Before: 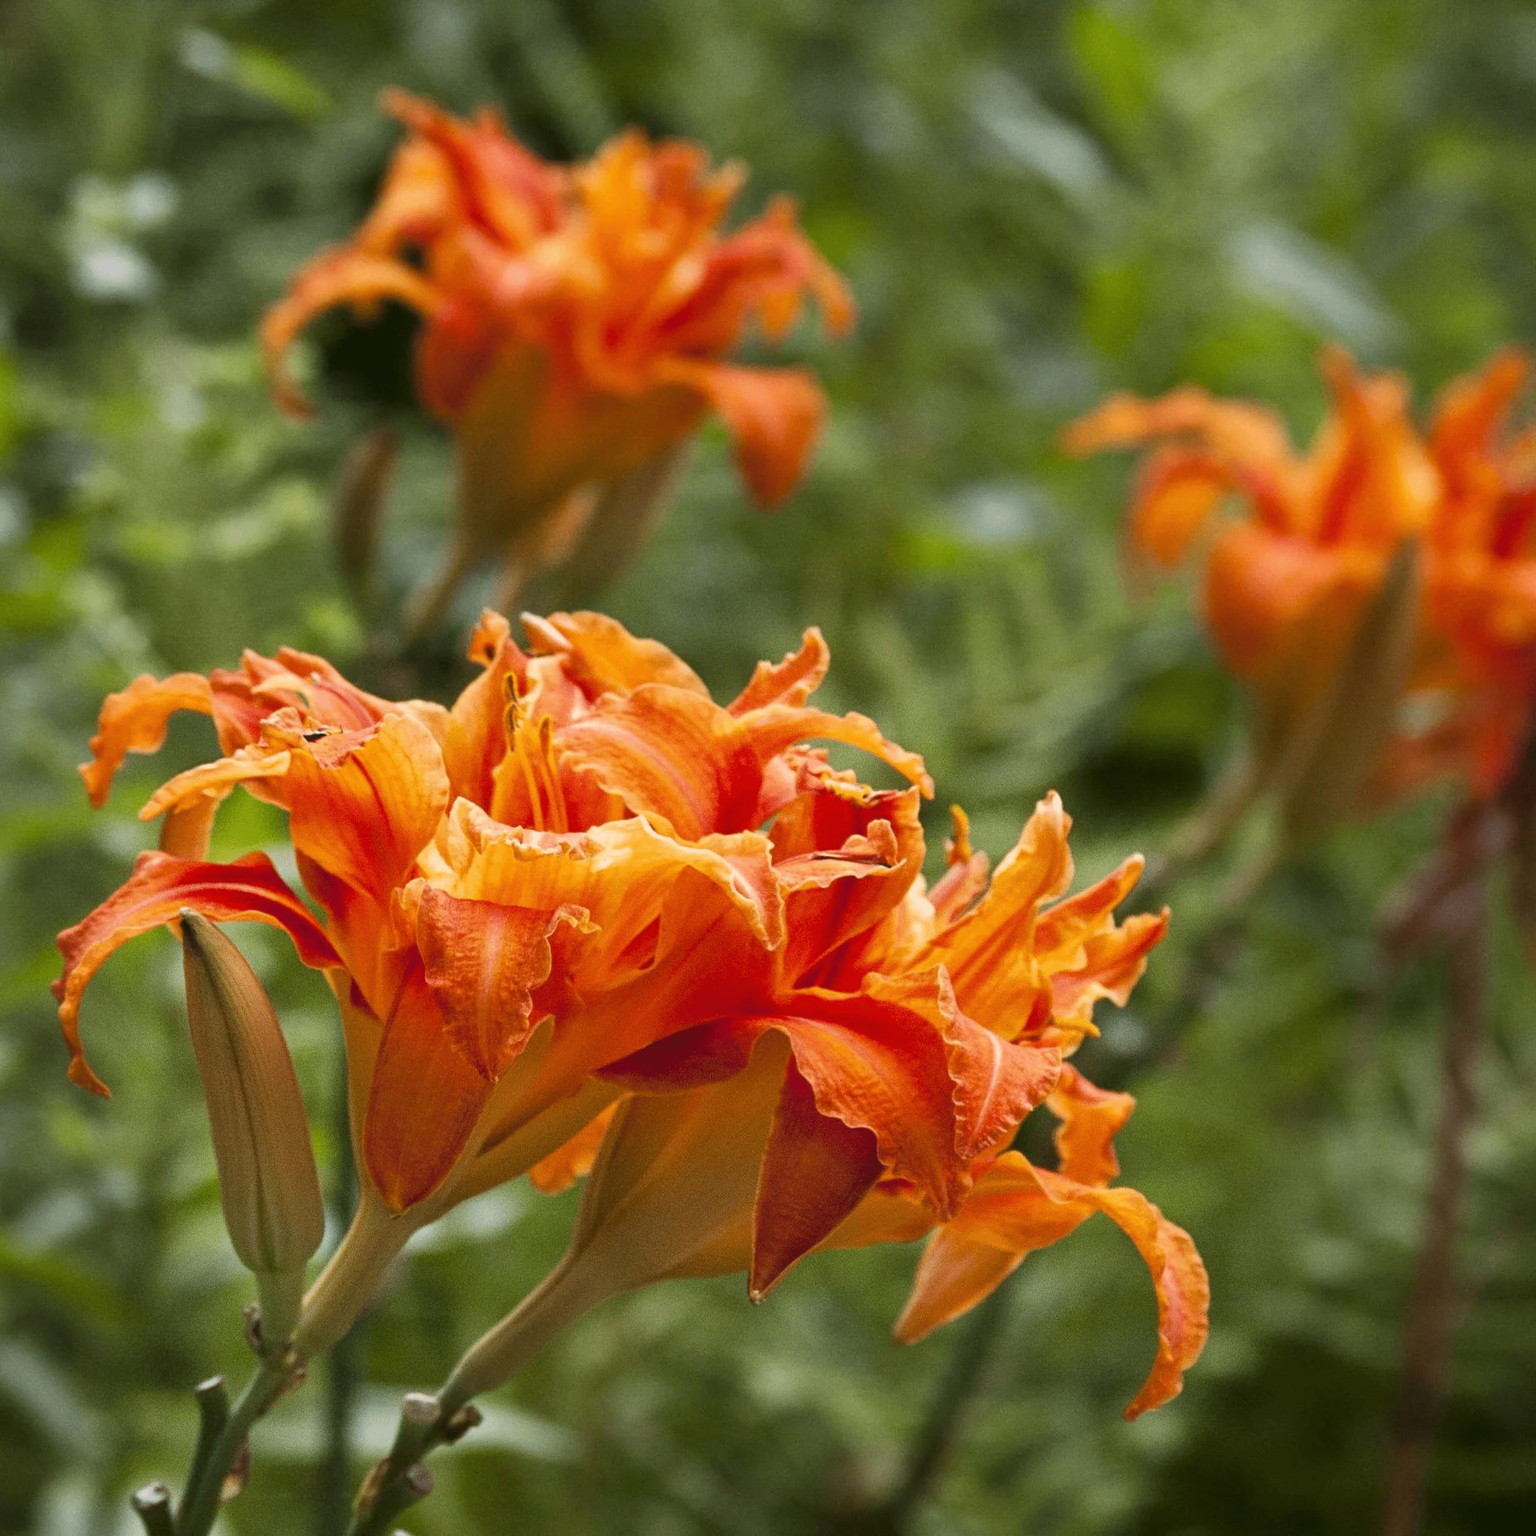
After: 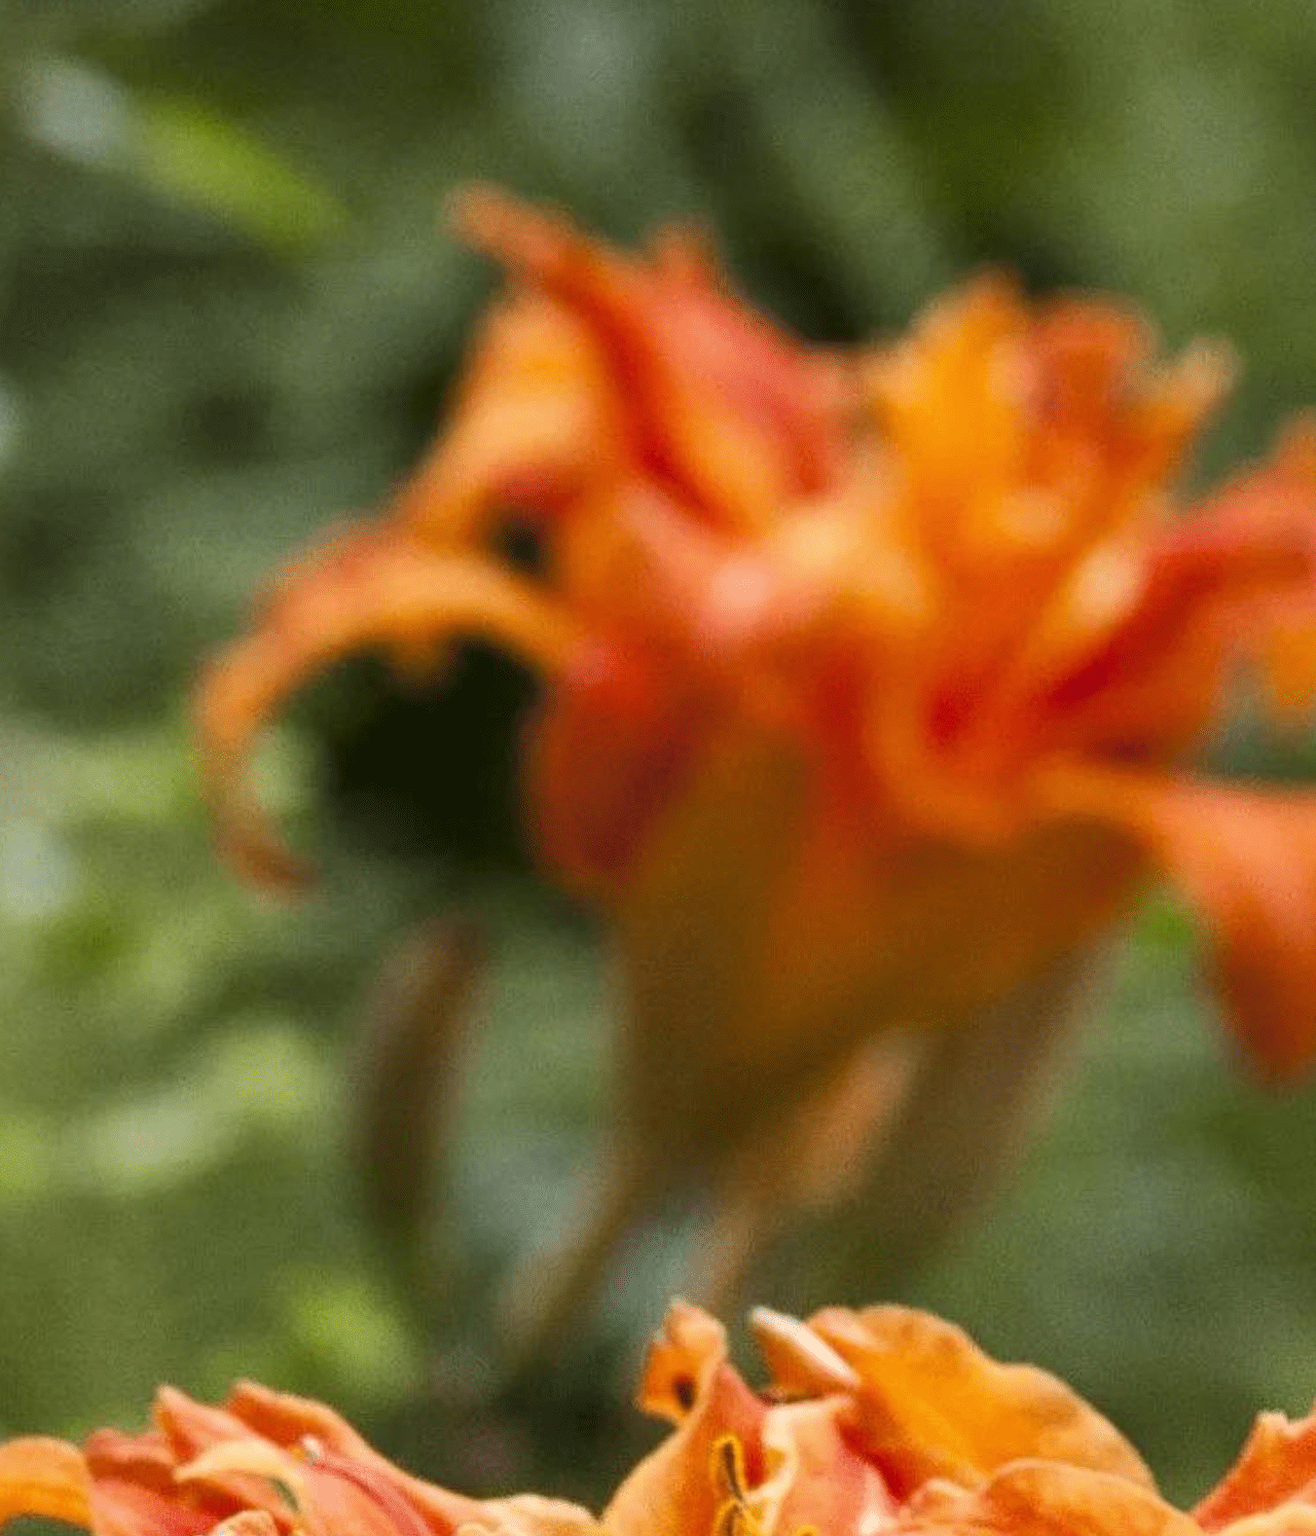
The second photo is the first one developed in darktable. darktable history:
crop and rotate: left 11.102%, top 0.078%, right 48.784%, bottom 53.138%
